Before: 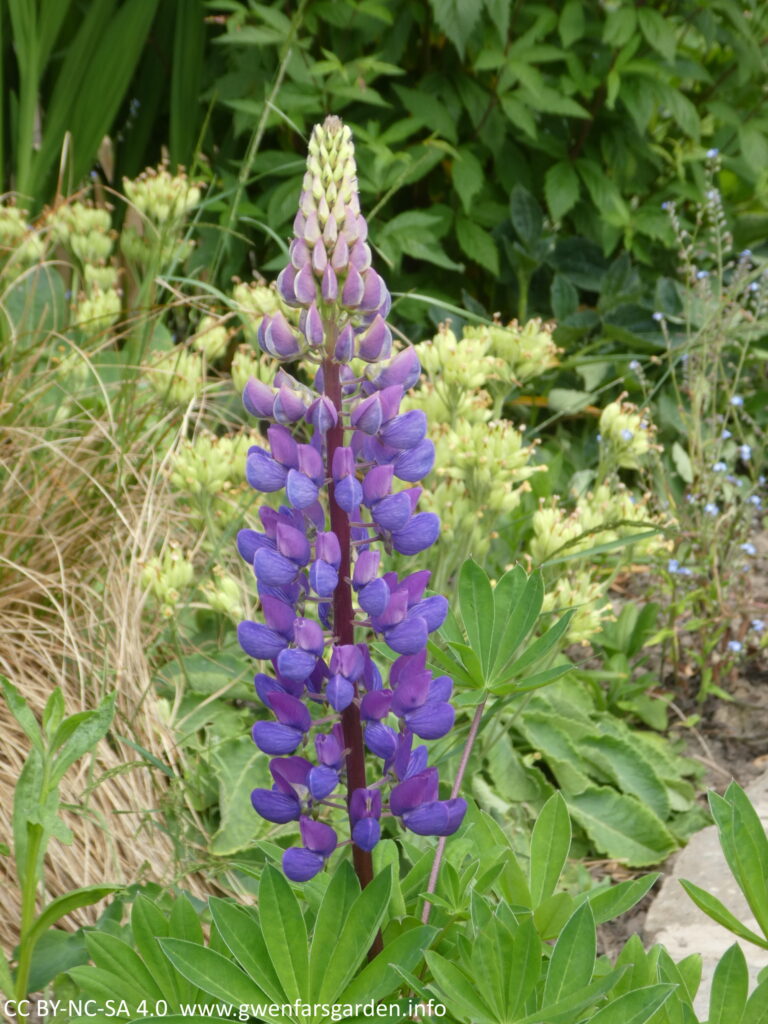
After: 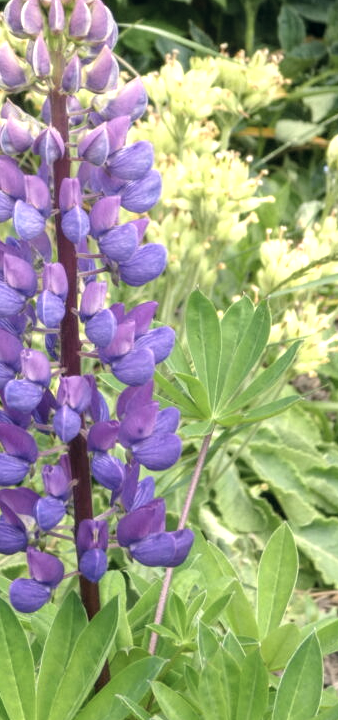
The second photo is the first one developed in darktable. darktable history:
local contrast: on, module defaults
color correction: highlights a* 2.89, highlights b* 5.02, shadows a* -1.93, shadows b* -4.88, saturation 0.787
tone equalizer: -8 EV -0.734 EV, -7 EV -0.699 EV, -6 EV -0.632 EV, -5 EV -0.385 EV, -3 EV 0.373 EV, -2 EV 0.6 EV, -1 EV 0.68 EV, +0 EV 0.729 EV
crop: left 35.662%, top 26.293%, right 20.205%, bottom 3.386%
